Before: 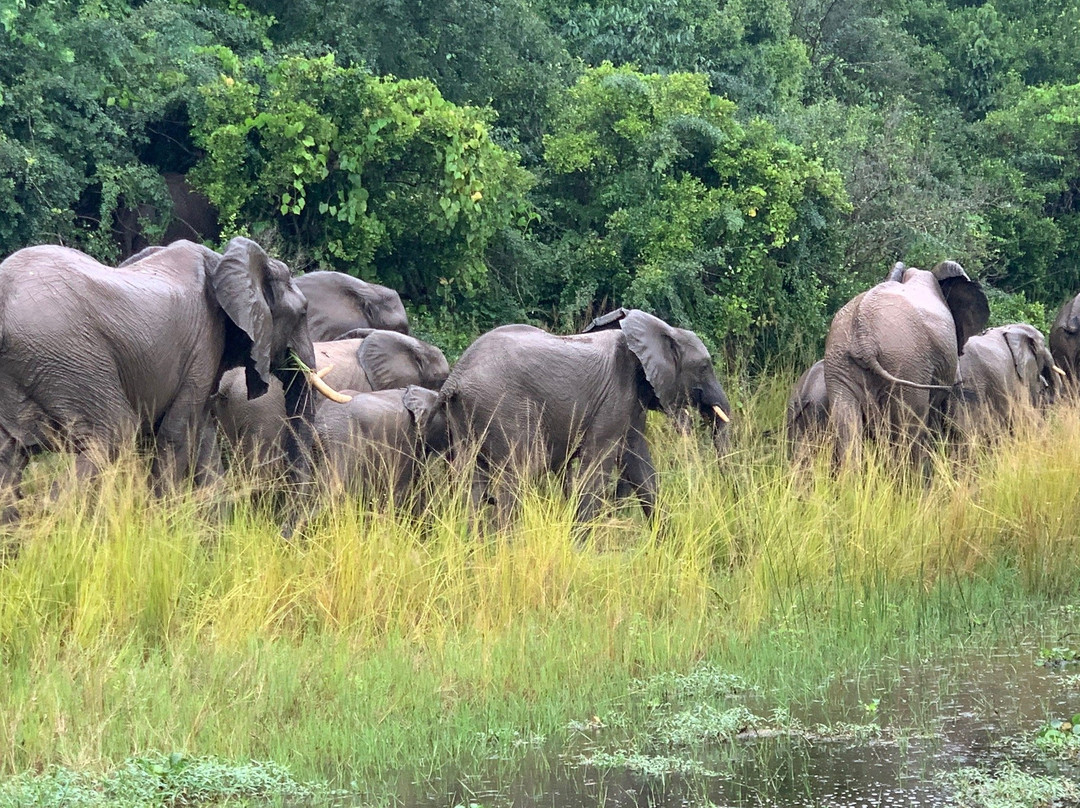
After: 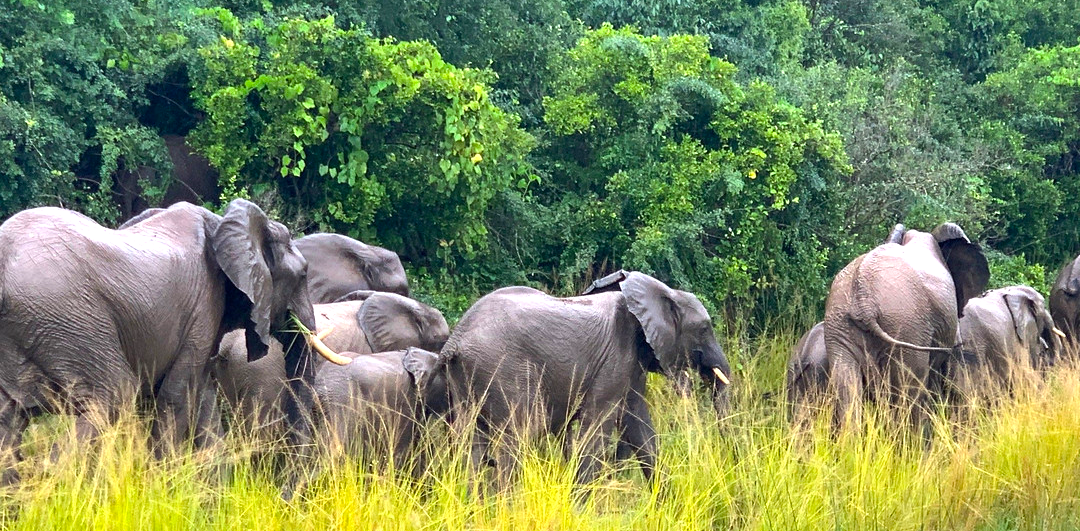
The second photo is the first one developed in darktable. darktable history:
crop and rotate: top 4.77%, bottom 29.396%
color balance rgb: perceptual saturation grading › global saturation 32.848%, perceptual brilliance grading › global brilliance -5.718%, perceptual brilliance grading › highlights 24.315%, perceptual brilliance grading › mid-tones 7.117%, perceptual brilliance grading › shadows -4.954%, contrast -10.262%
exposure: compensate exposure bias true, compensate highlight preservation false
